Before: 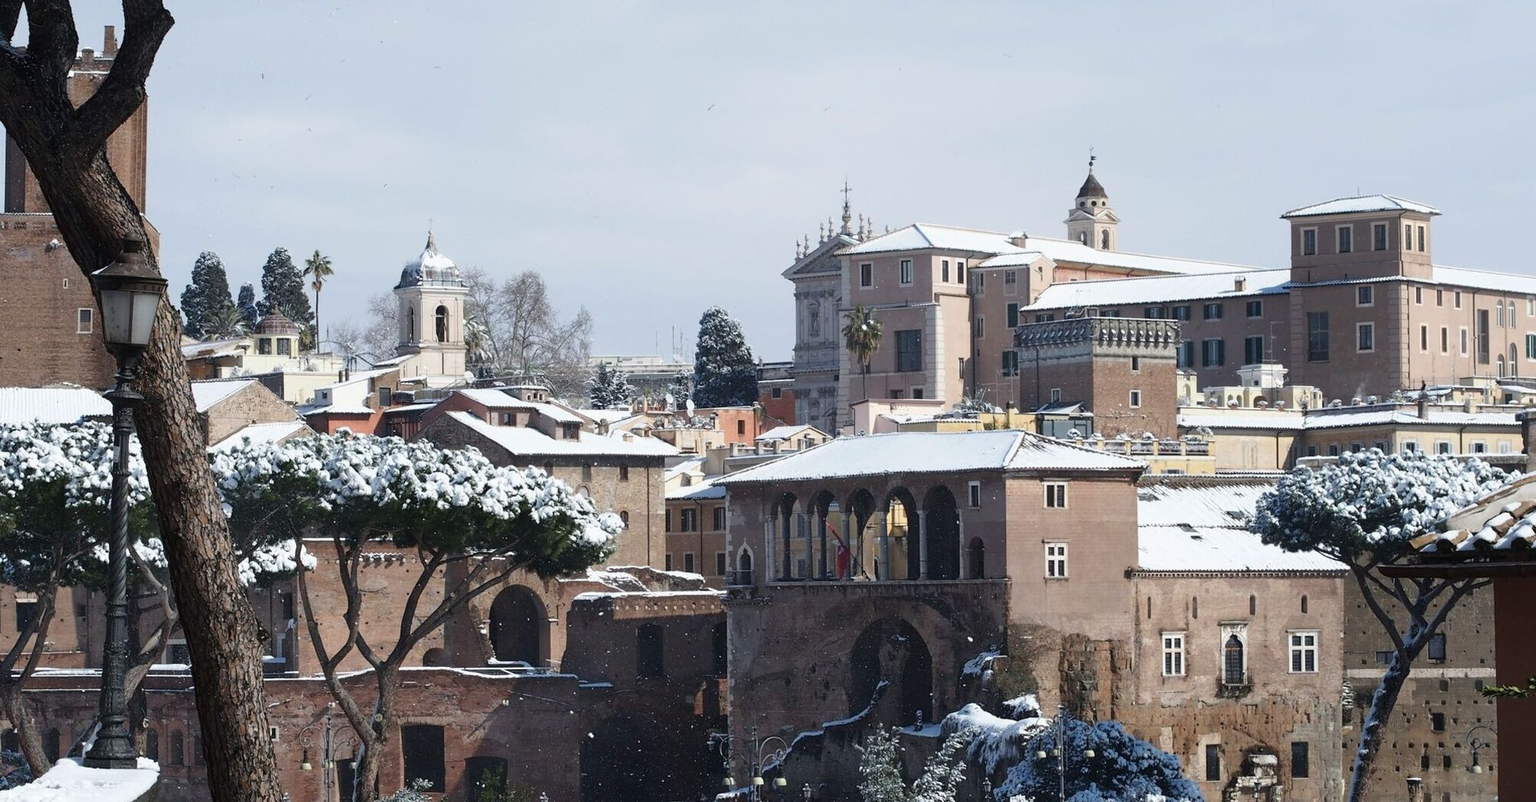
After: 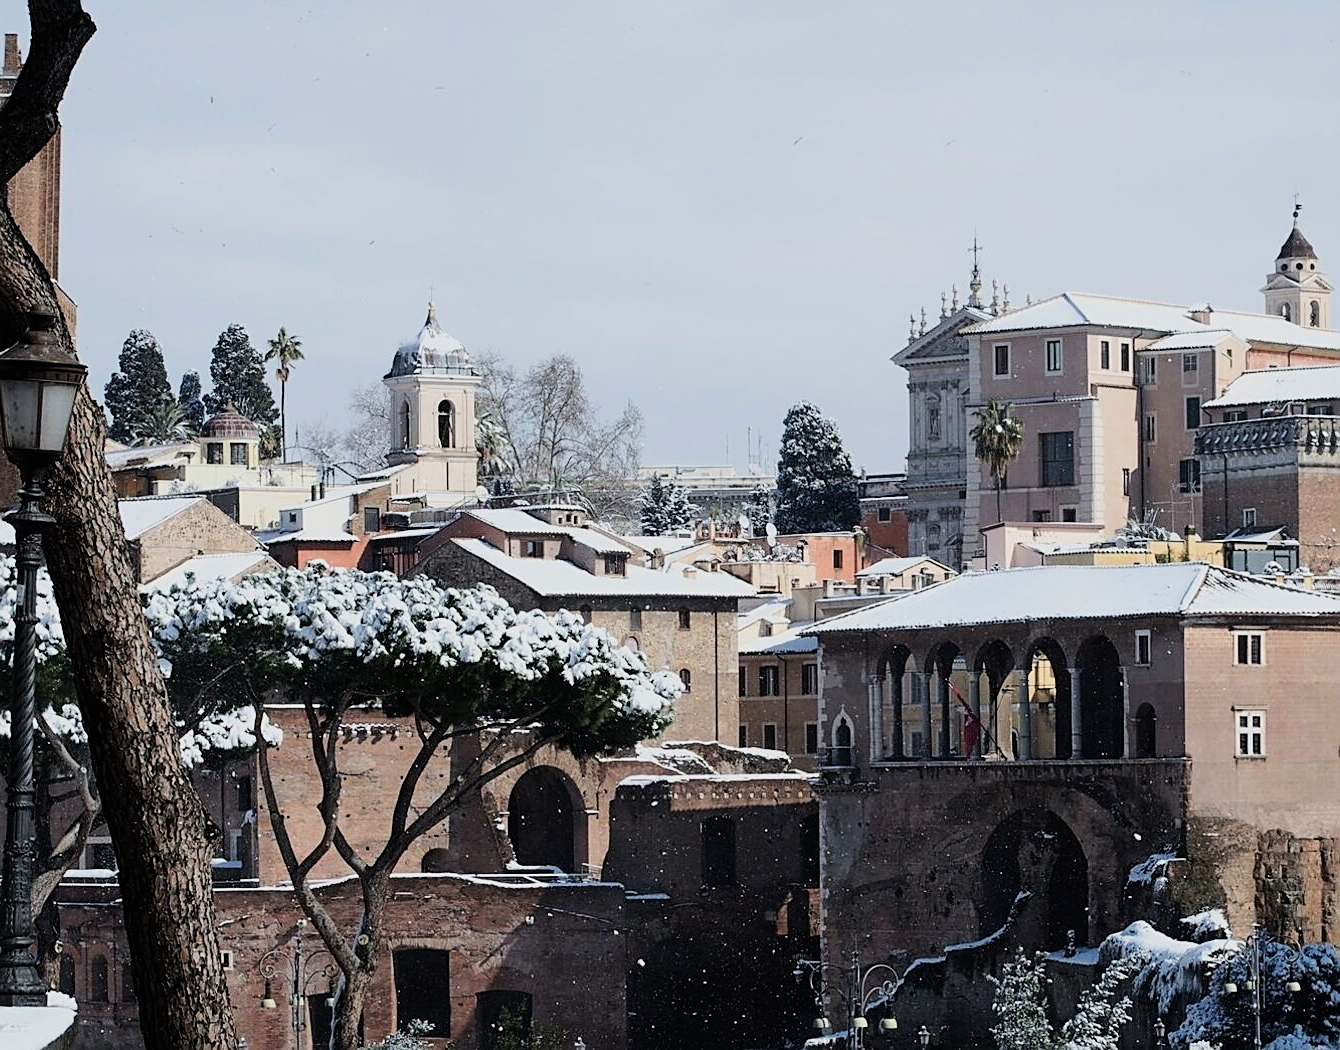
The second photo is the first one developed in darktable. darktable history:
crop and rotate: left 6.617%, right 26.717%
filmic rgb: black relative exposure -7.82 EV, white relative exposure 4.29 EV, hardness 3.86, color science v6 (2022)
tone equalizer: -8 EV -0.417 EV, -7 EV -0.389 EV, -6 EV -0.333 EV, -5 EV -0.222 EV, -3 EV 0.222 EV, -2 EV 0.333 EV, -1 EV 0.389 EV, +0 EV 0.417 EV, edges refinement/feathering 500, mask exposure compensation -1.57 EV, preserve details no
sharpen: on, module defaults
